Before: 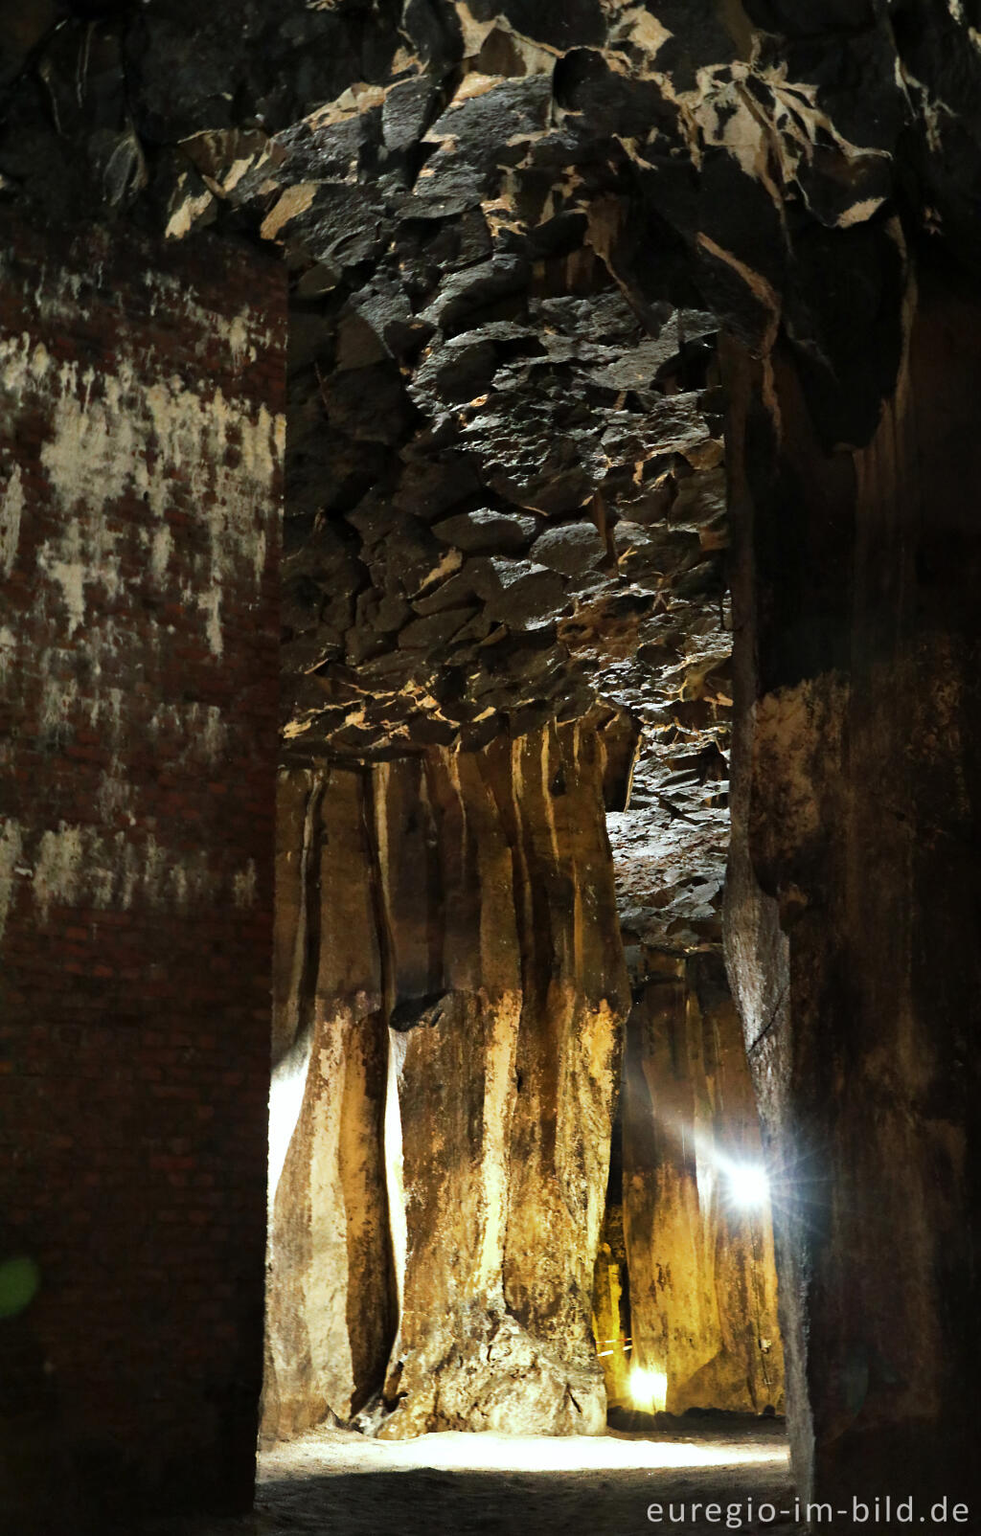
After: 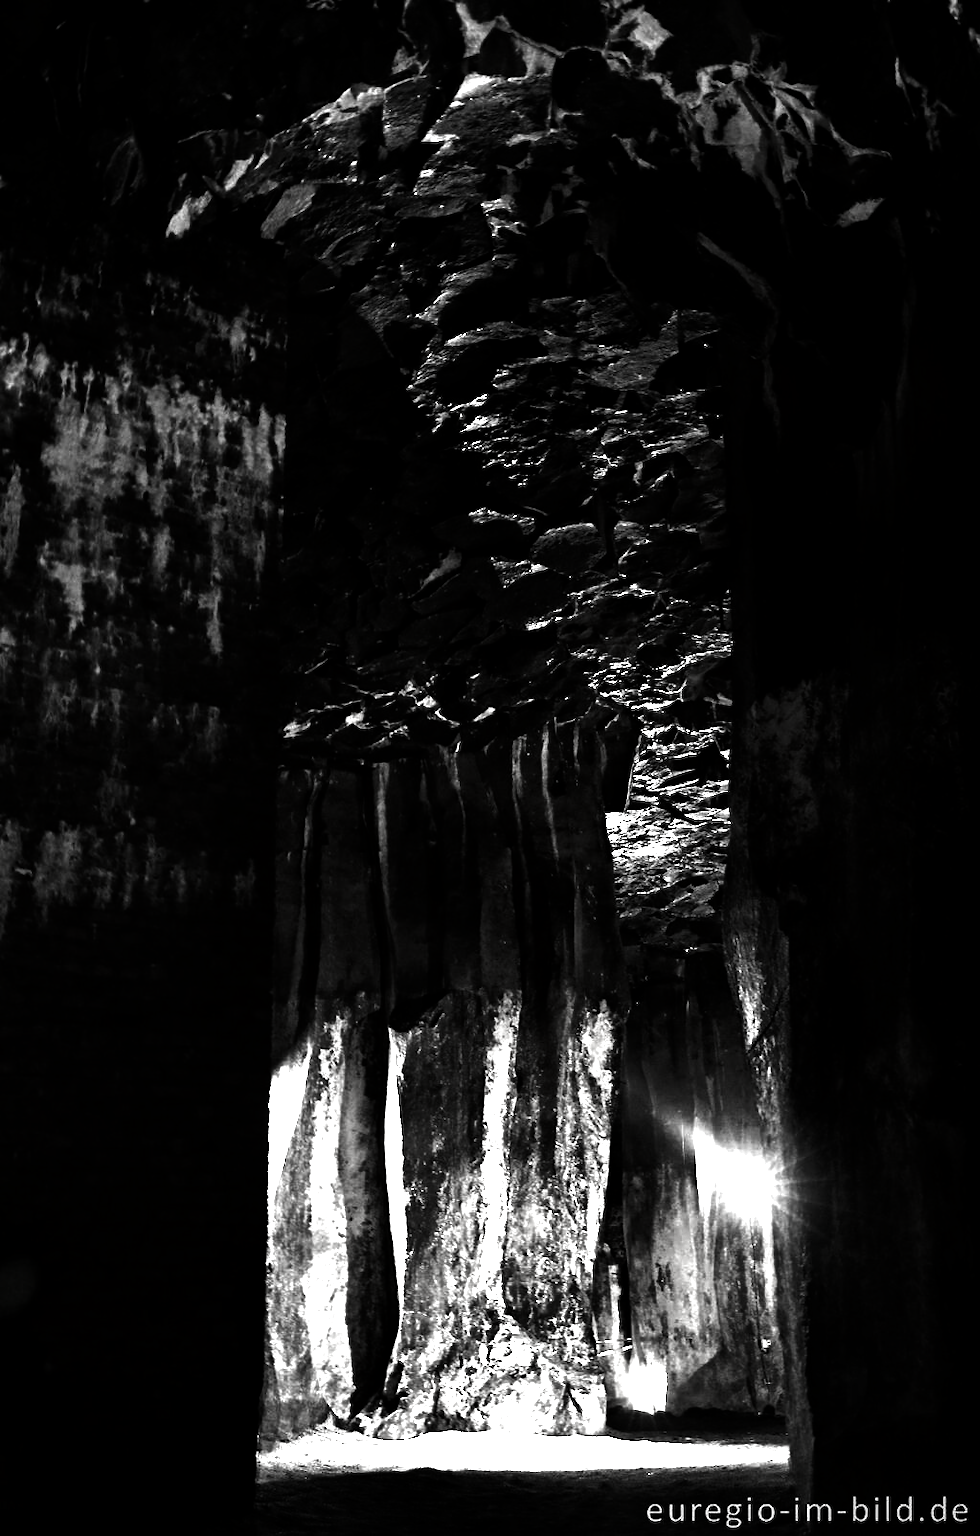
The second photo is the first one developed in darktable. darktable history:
contrast brightness saturation: contrast 0.021, brightness -0.985, saturation -0.98
color zones: curves: ch1 [(0, 0.292) (0.001, 0.292) (0.2, 0.264) (0.4, 0.248) (0.6, 0.248) (0.8, 0.264) (0.999, 0.292) (1, 0.292)]
exposure: black level correction 0, exposure 0.9 EV, compensate highlight preservation false
